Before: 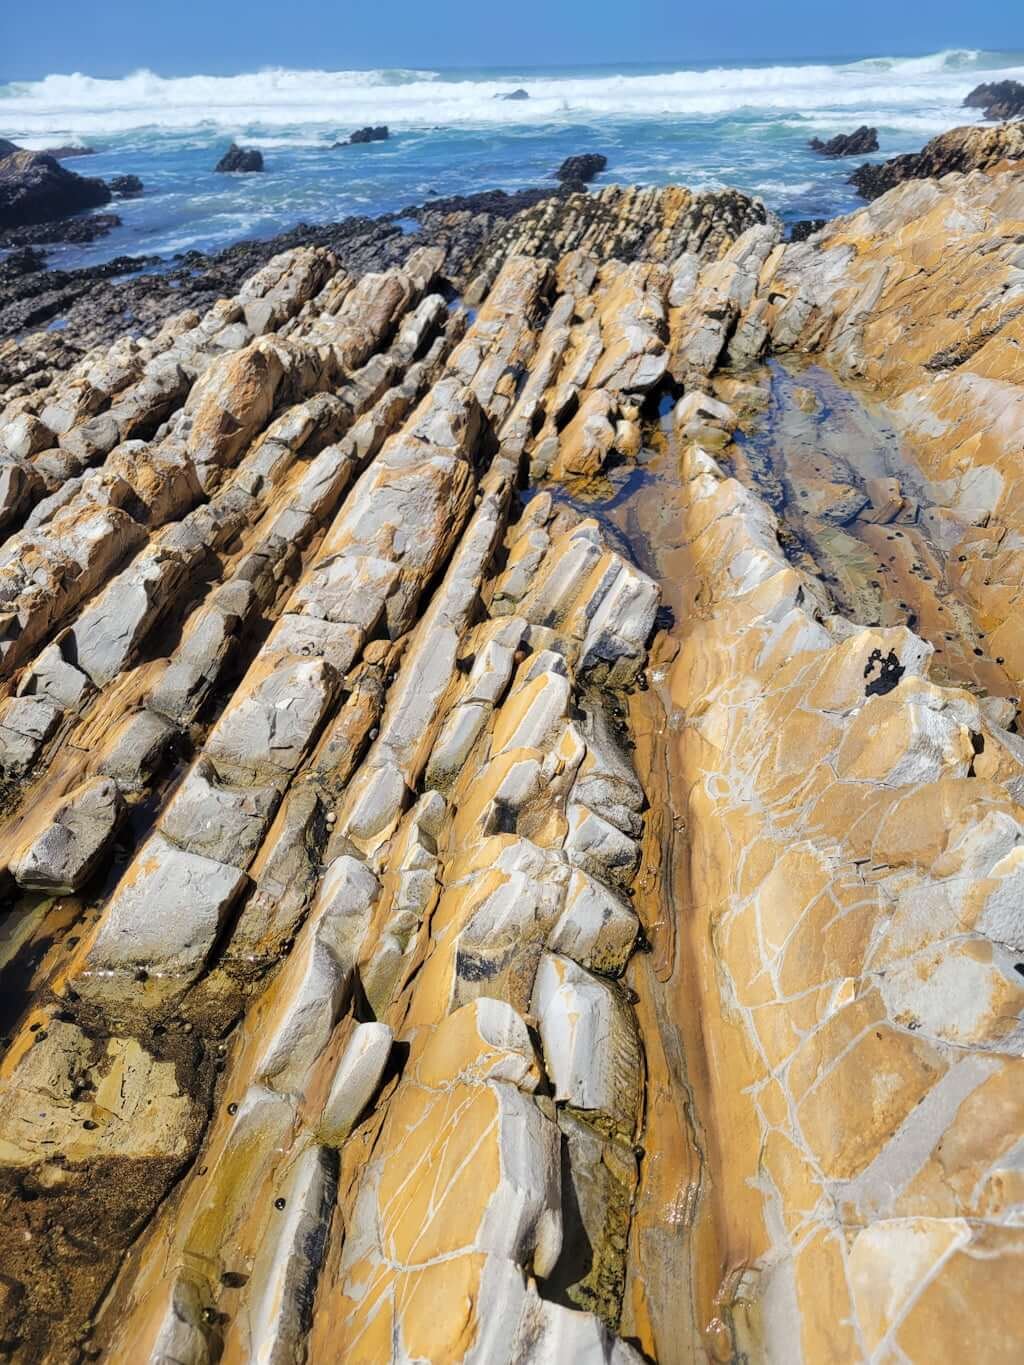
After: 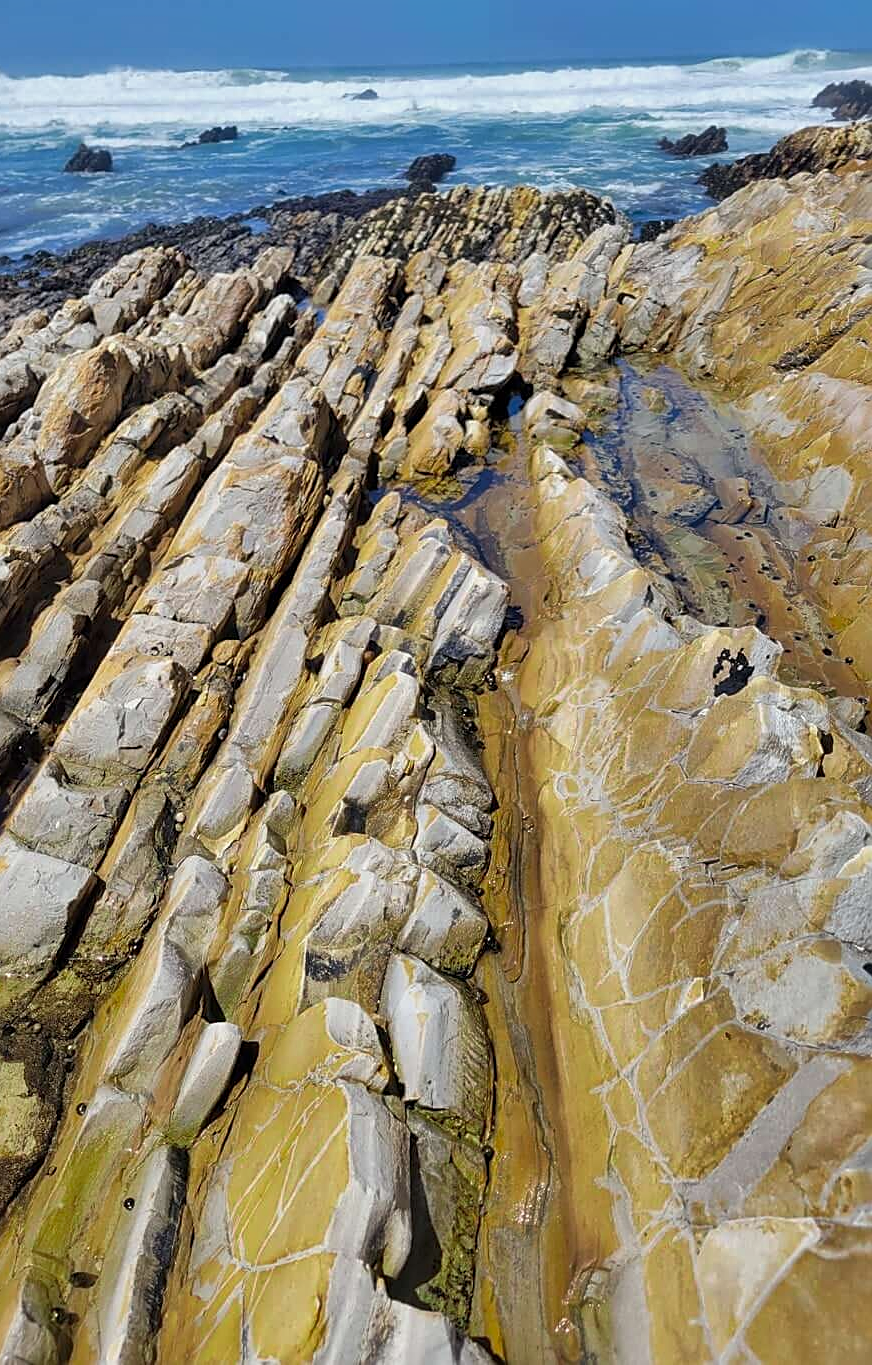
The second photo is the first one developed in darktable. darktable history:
shadows and highlights: white point adjustment -3.53, highlights -63.79, soften with gaussian
color zones: curves: ch2 [(0, 0.5) (0.143, 0.517) (0.286, 0.571) (0.429, 0.522) (0.571, 0.5) (0.714, 0.5) (0.857, 0.5) (1, 0.5)]
sharpen: on, module defaults
crop and rotate: left 14.782%
